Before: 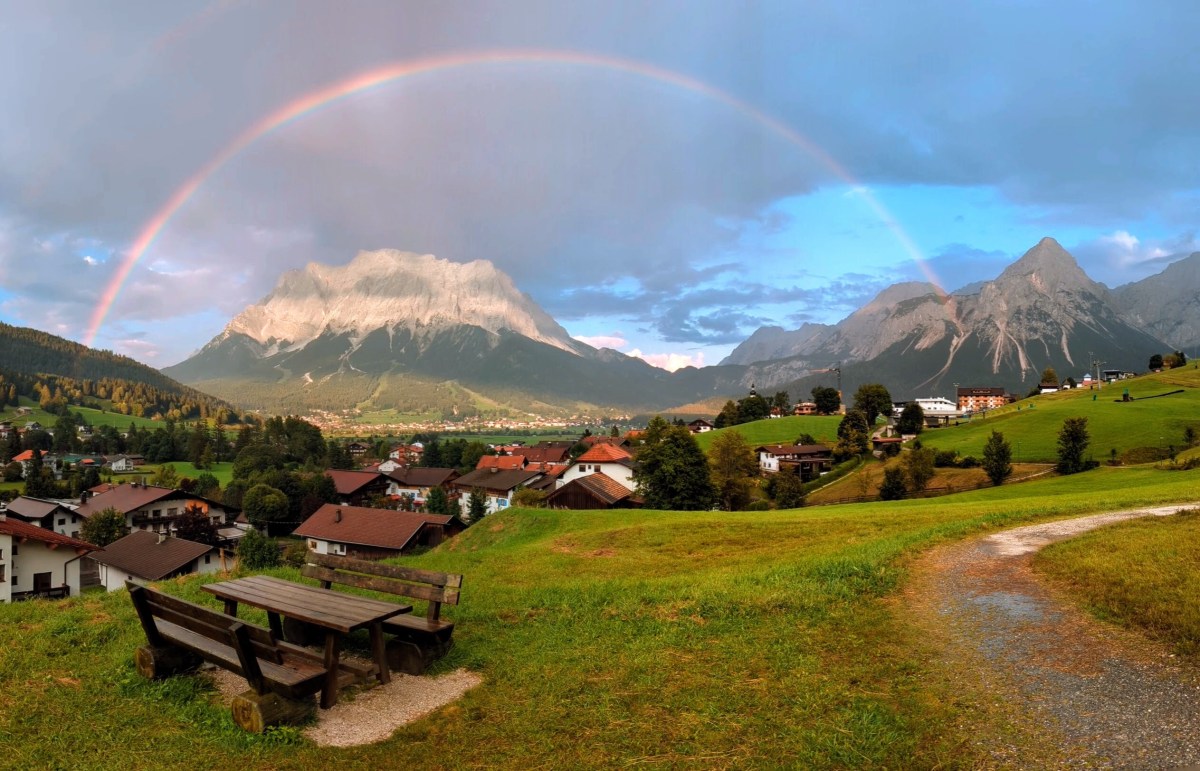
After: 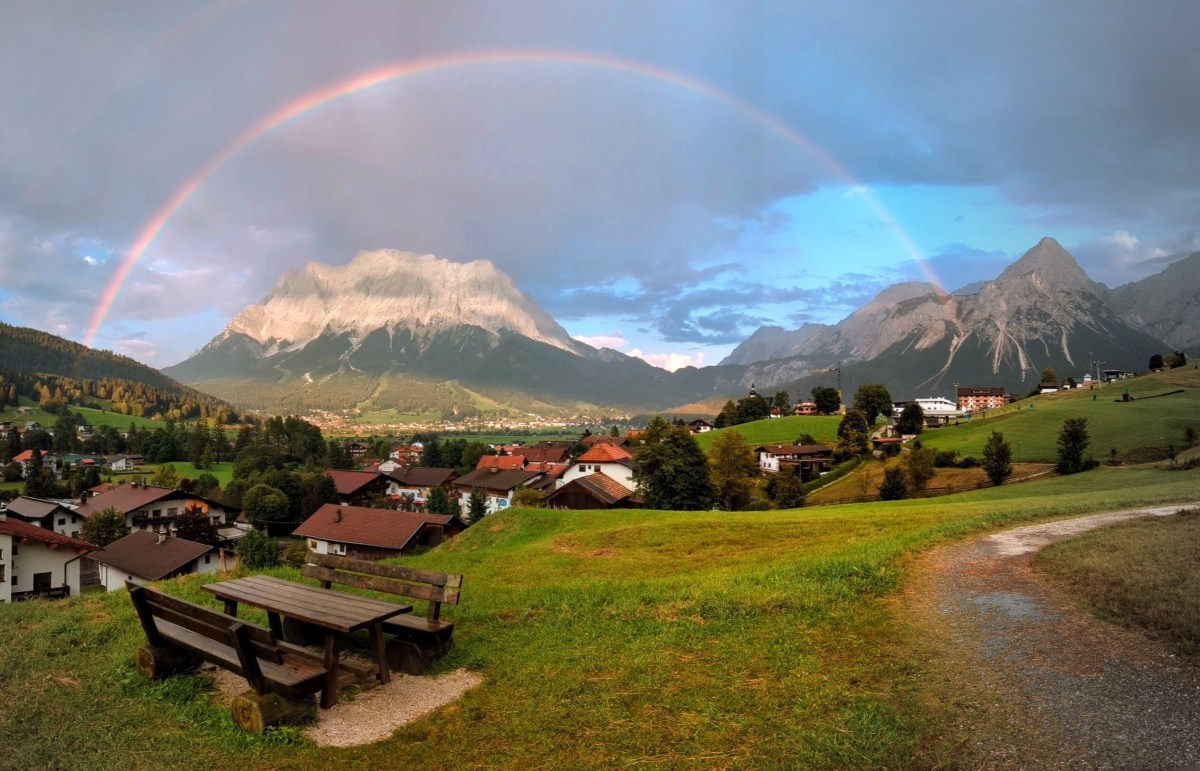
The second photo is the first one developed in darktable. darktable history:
vignetting: fall-off start 71.56%, center (-0.15, 0.02)
